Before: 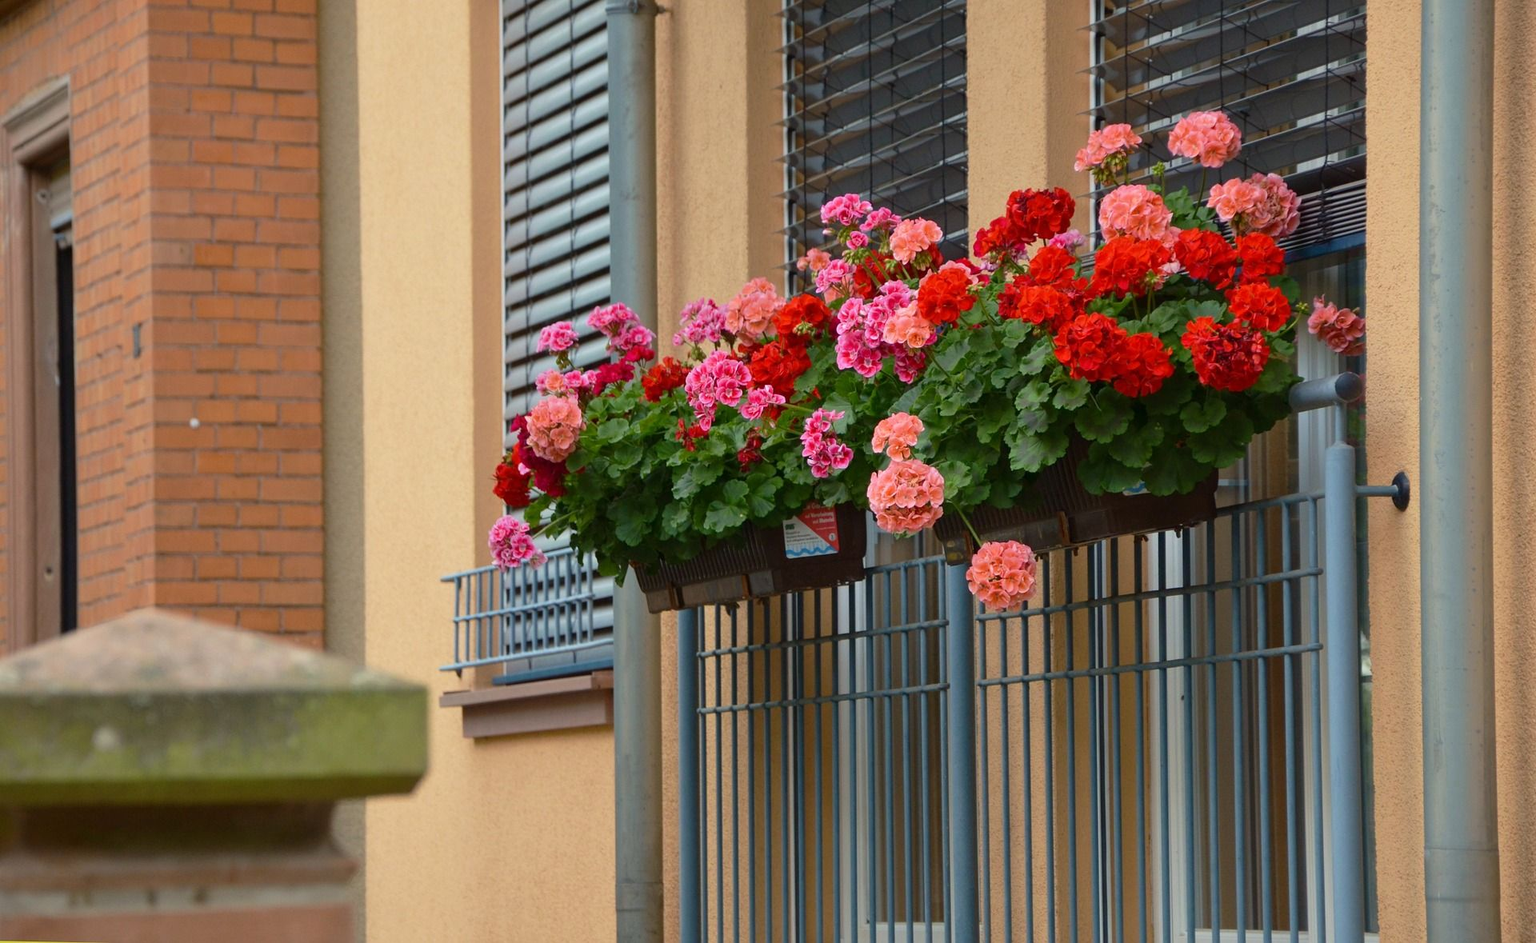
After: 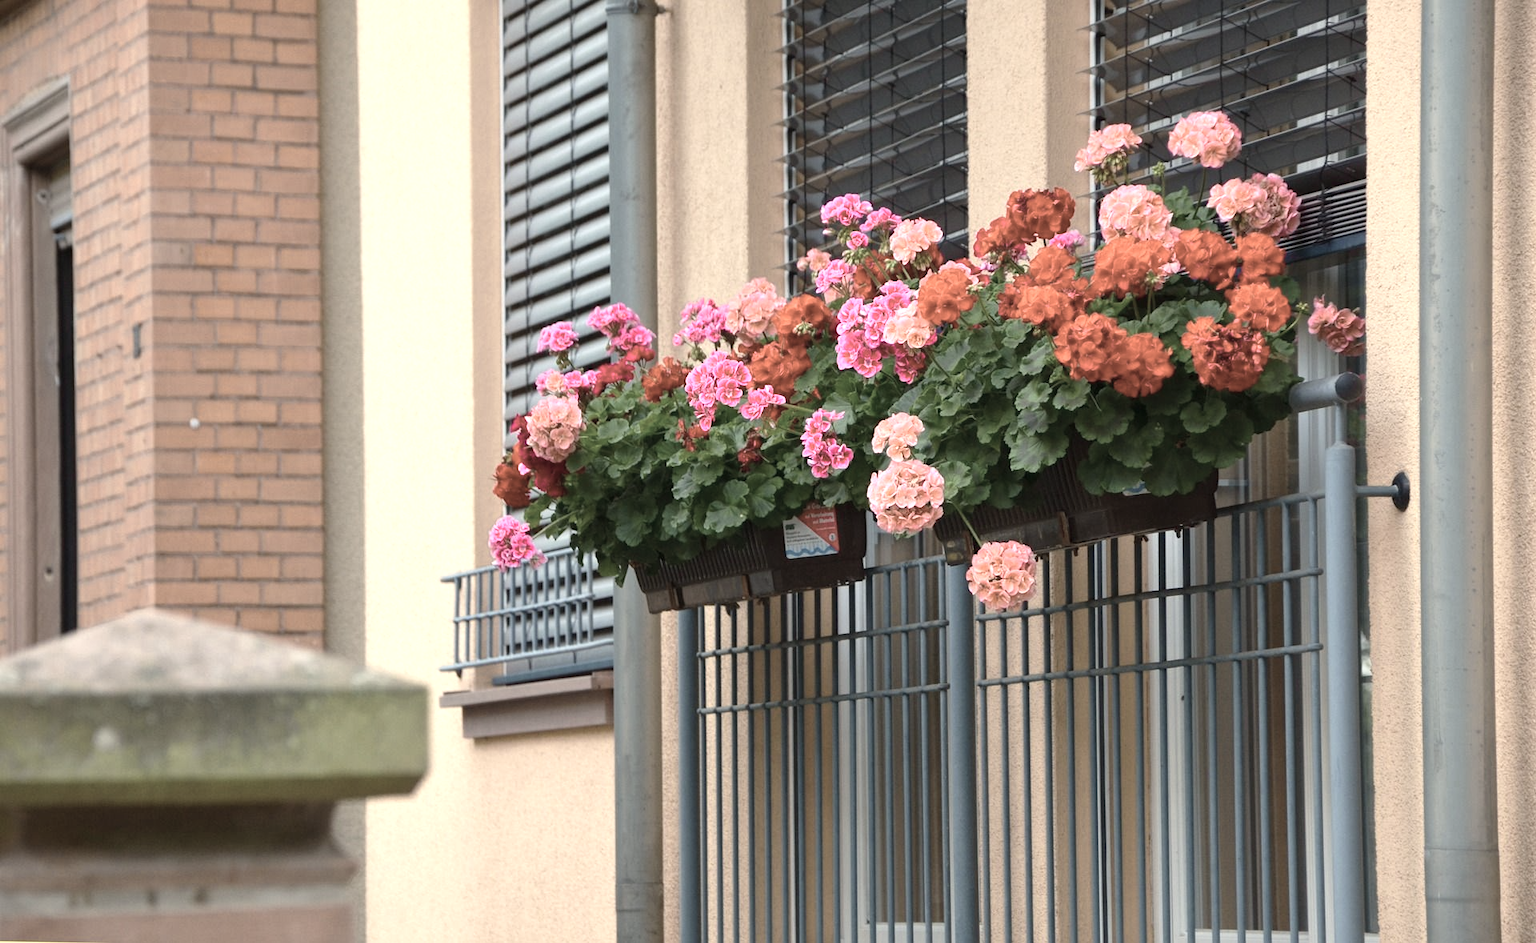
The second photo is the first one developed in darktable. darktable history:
exposure: black level correction 0, exposure 0.499 EV, compensate highlight preservation false
color zones: curves: ch0 [(0, 0.6) (0.129, 0.585) (0.193, 0.596) (0.429, 0.5) (0.571, 0.5) (0.714, 0.5) (0.857, 0.5) (1, 0.6)]; ch1 [(0, 0.453) (0.112, 0.245) (0.213, 0.252) (0.429, 0.233) (0.571, 0.231) (0.683, 0.242) (0.857, 0.296) (1, 0.453)]
local contrast: mode bilateral grid, contrast 16, coarseness 35, detail 104%, midtone range 0.2
